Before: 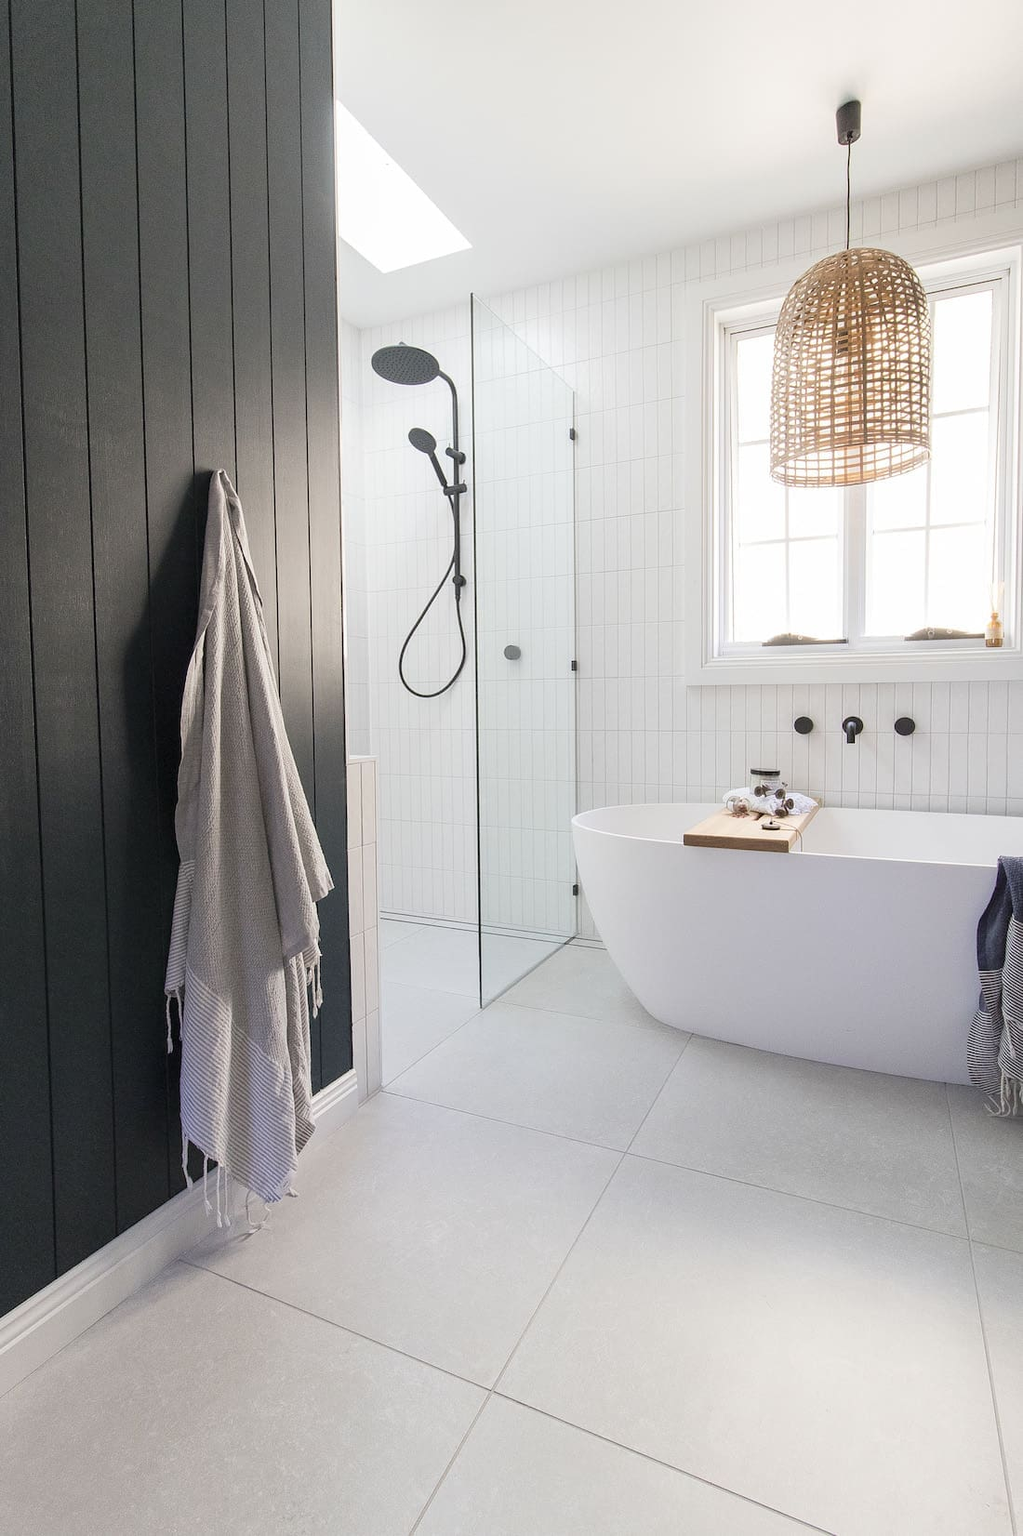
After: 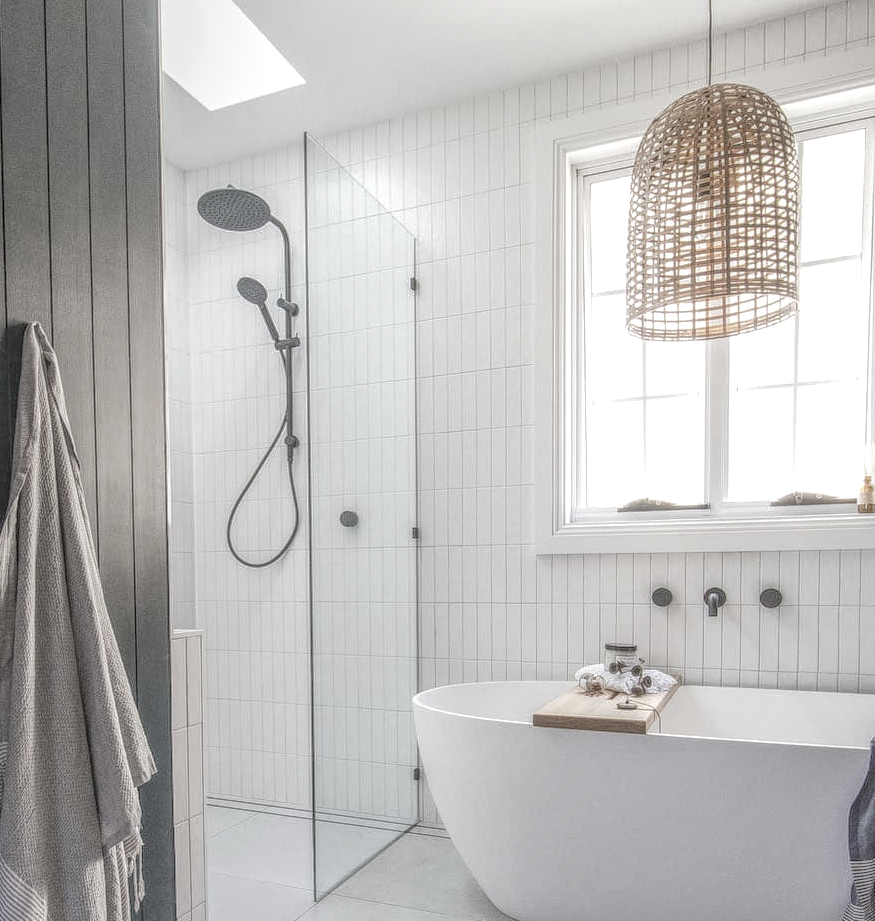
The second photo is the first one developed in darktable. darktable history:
crop: left 18.419%, top 11.093%, right 1.991%, bottom 33.114%
local contrast: highlights 4%, shadows 0%, detail 199%, midtone range 0.25
color correction: highlights b* -0.026, saturation 0.579
